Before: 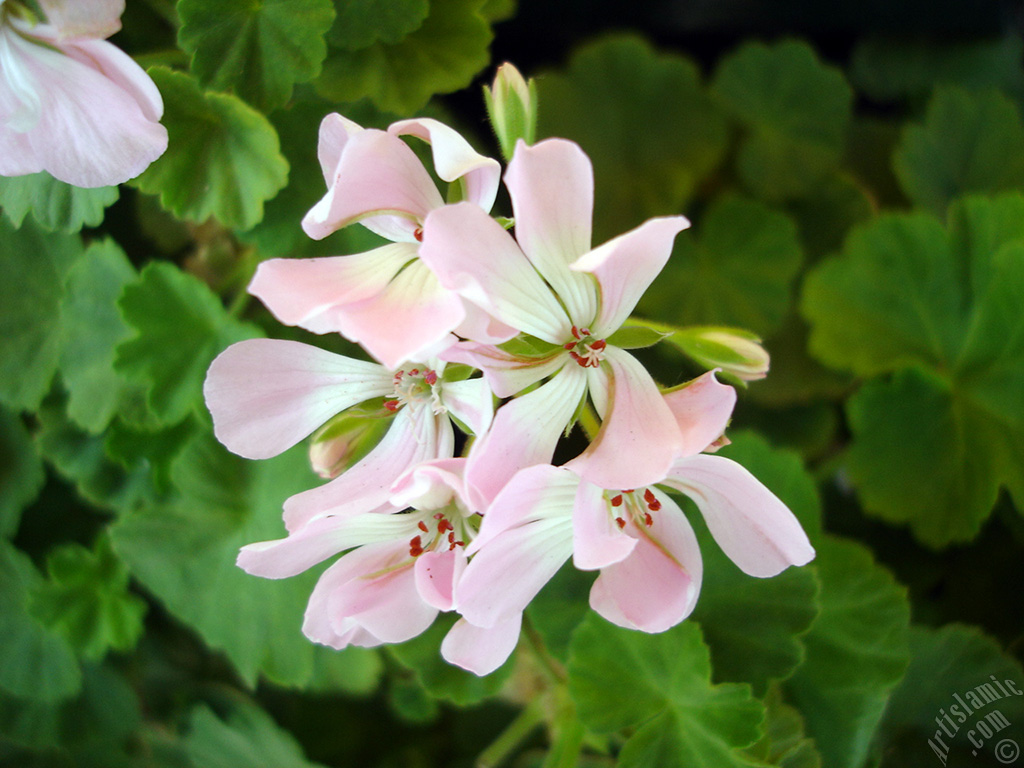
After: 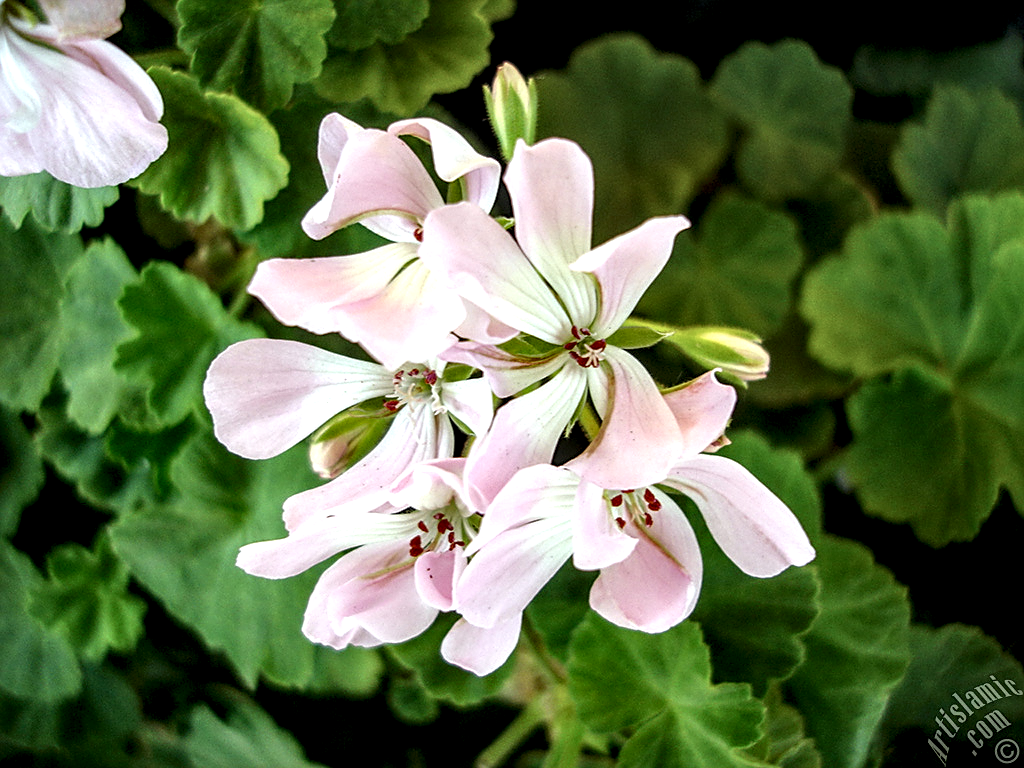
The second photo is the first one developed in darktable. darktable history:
local contrast: detail 203%
tone equalizer: on, module defaults
color balance rgb: on, module defaults
sharpen: on, module defaults
exposure: exposure -0.041 EV, compensate highlight preservation false
